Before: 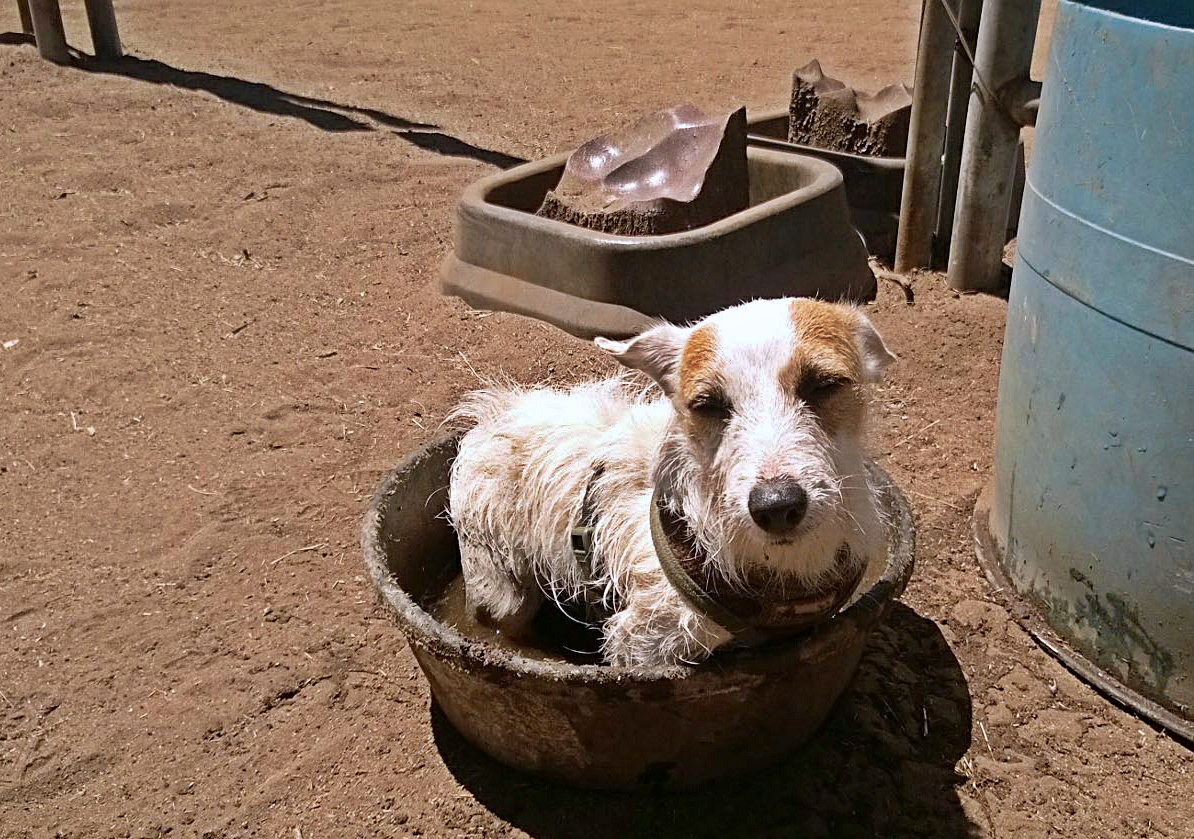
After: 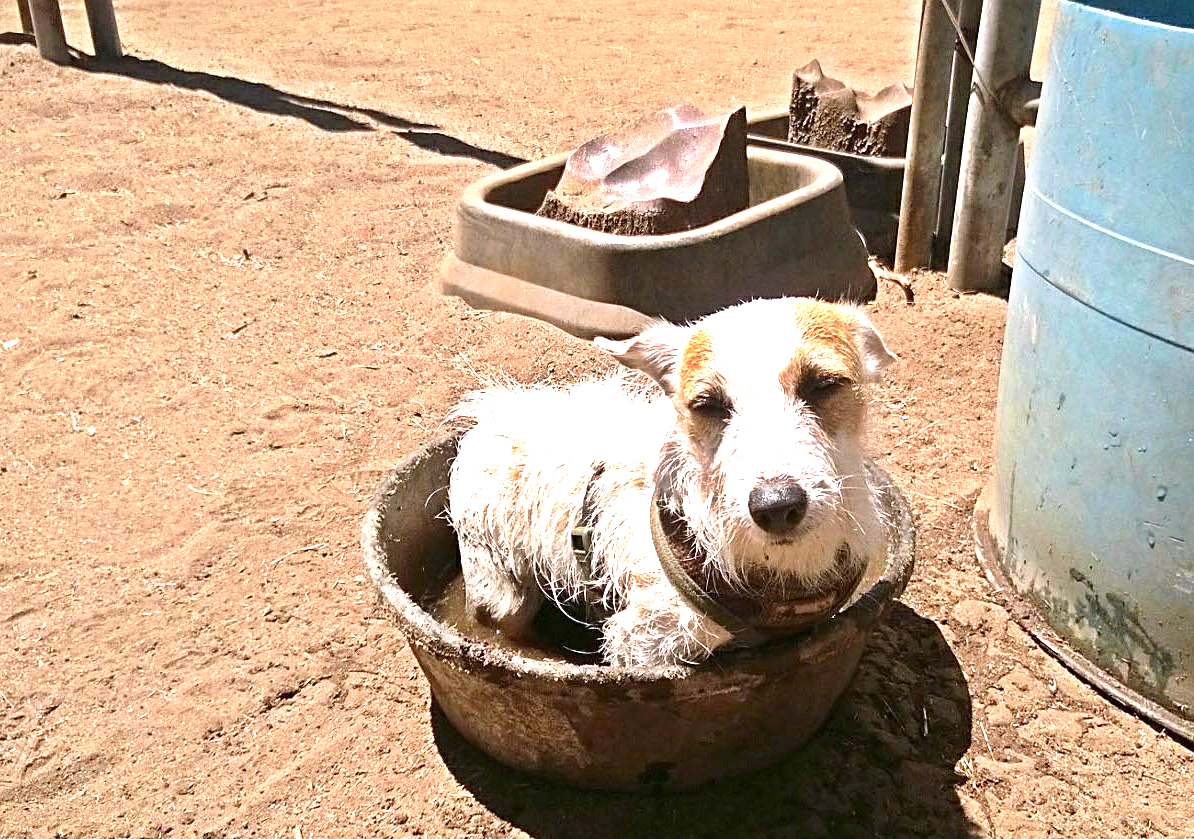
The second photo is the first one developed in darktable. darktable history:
exposure: black level correction 0, exposure 1.403 EV, compensate highlight preservation false
